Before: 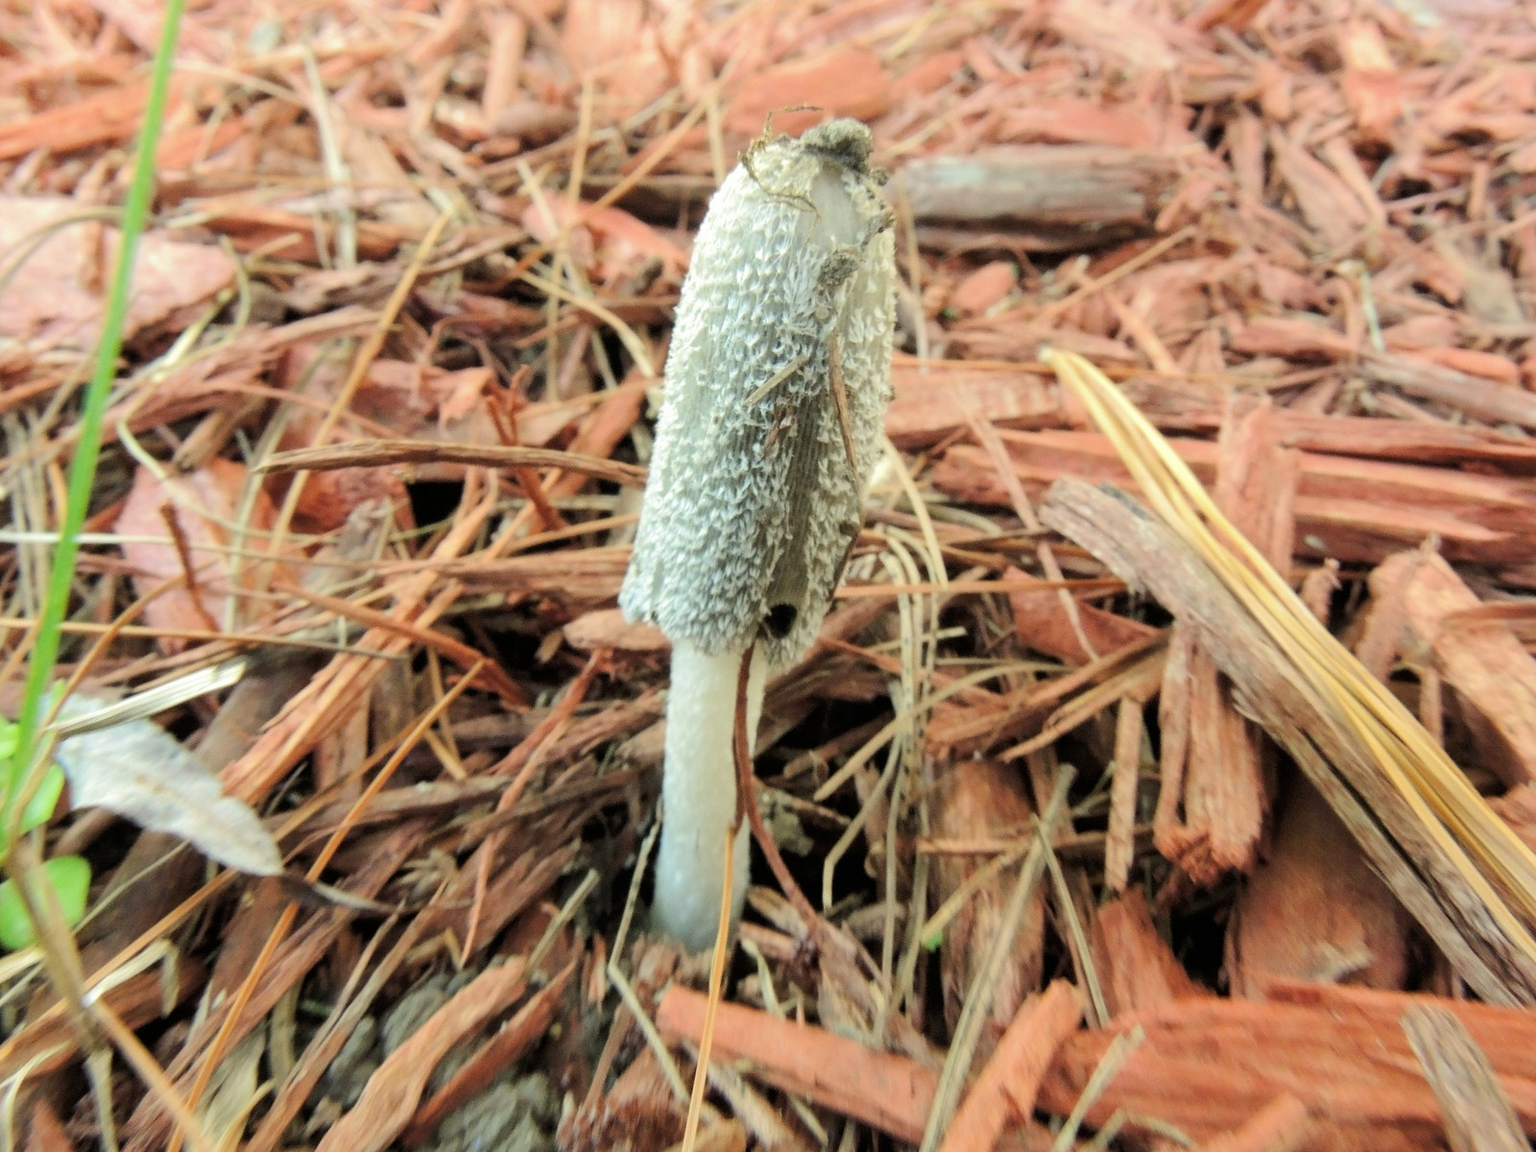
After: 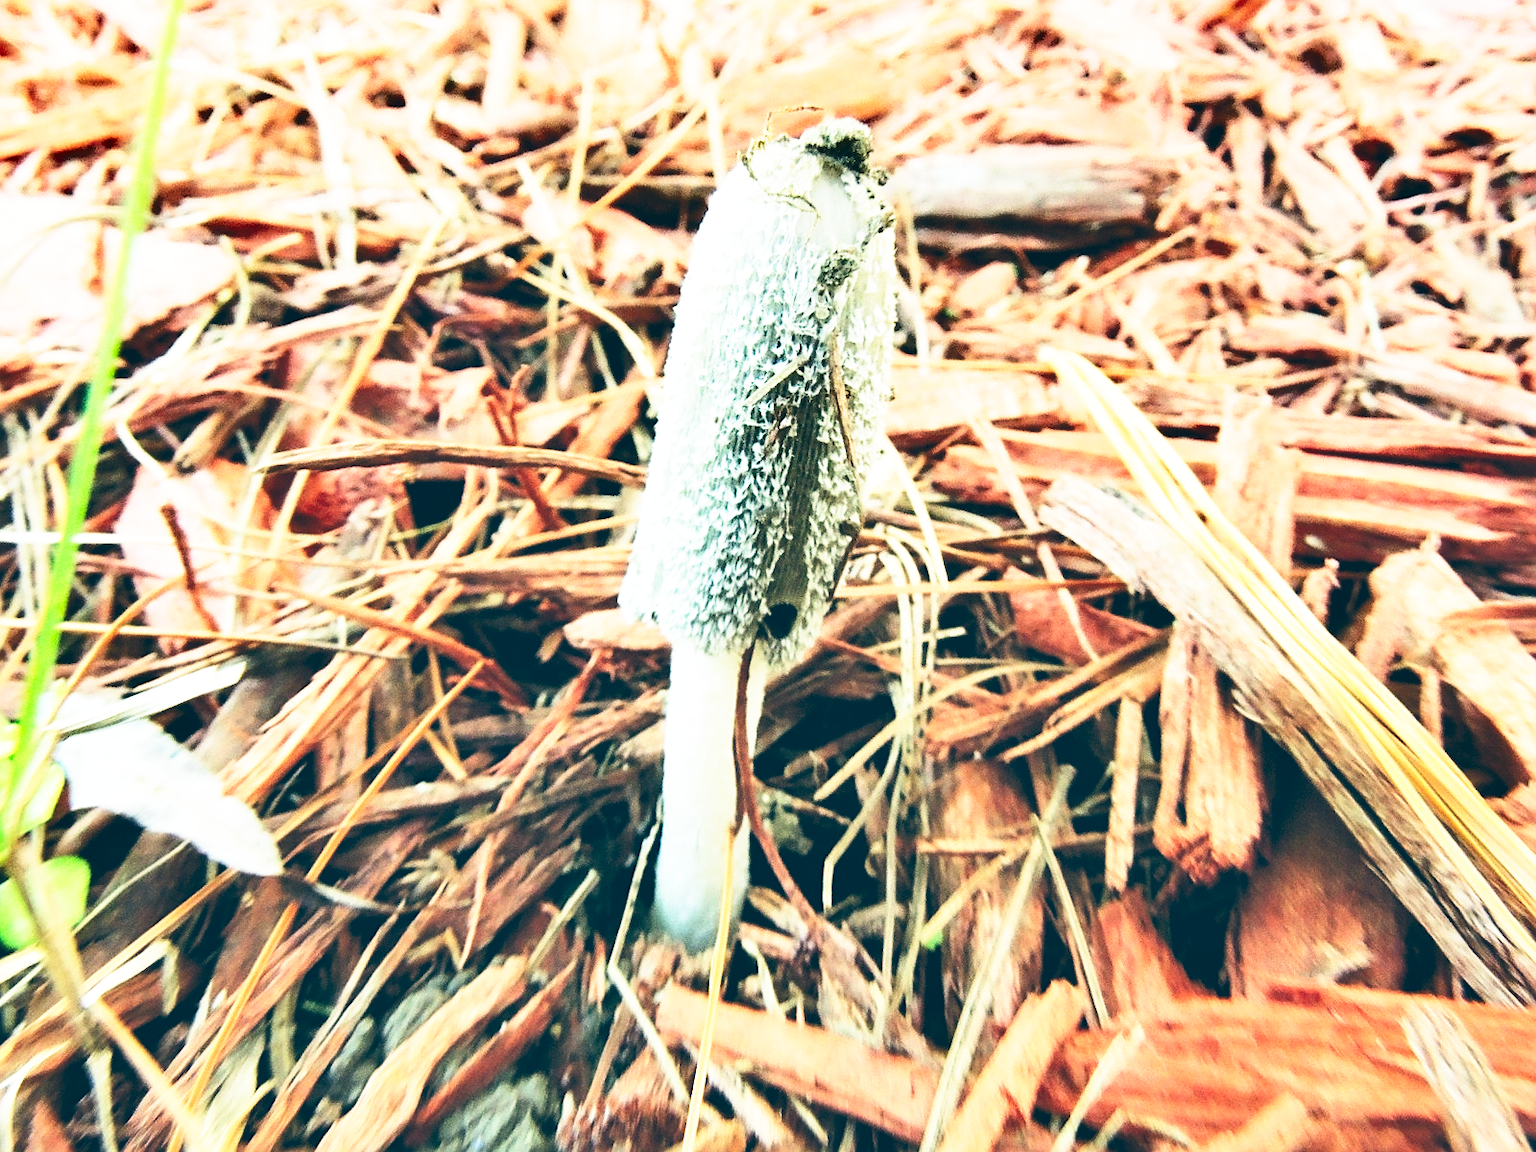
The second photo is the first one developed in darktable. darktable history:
base curve: curves: ch0 [(0, 0) (0.495, 0.917) (1, 1)], preserve colors none
sharpen: on, module defaults
shadows and highlights: low approximation 0.01, soften with gaussian
exposure: black level correction -0.008, exposure 0.067 EV, compensate highlight preservation false
tone equalizer: on, module defaults
white balance: red 0.988, blue 1.017
contrast brightness saturation: contrast 0.13, brightness -0.05, saturation 0.16
color balance: lift [1.016, 0.983, 1, 1.017], gamma [0.958, 1, 1, 1], gain [0.981, 1.007, 0.993, 1.002], input saturation 118.26%, contrast 13.43%, contrast fulcrum 21.62%, output saturation 82.76%
